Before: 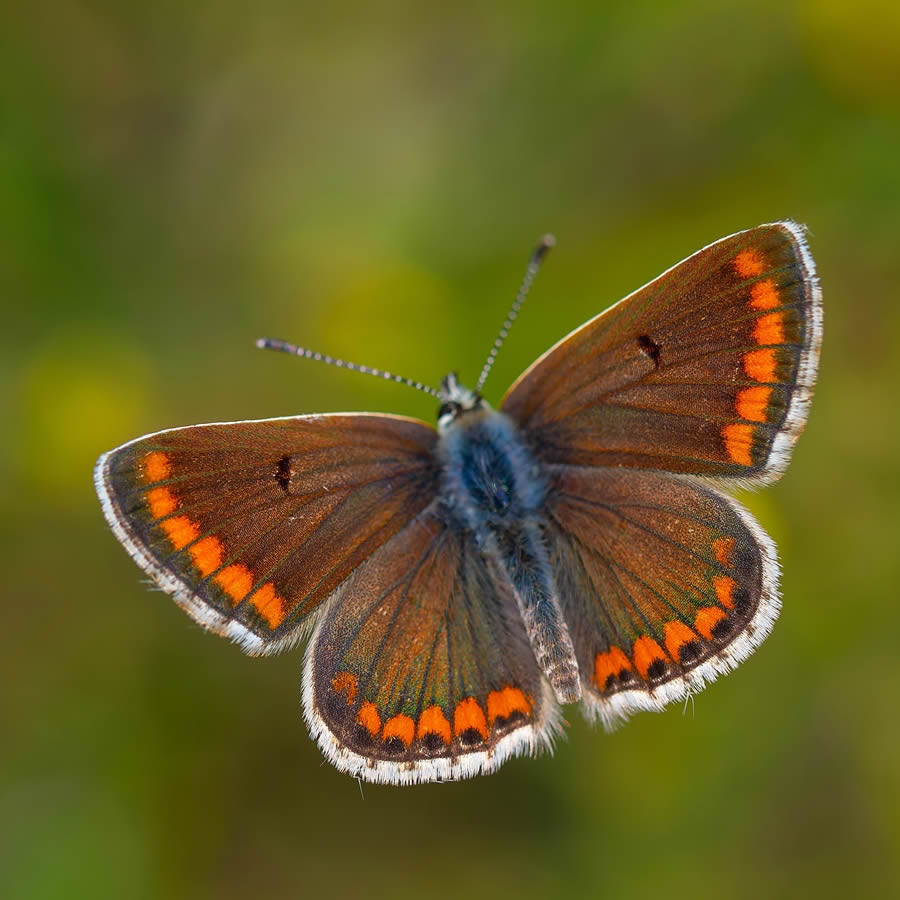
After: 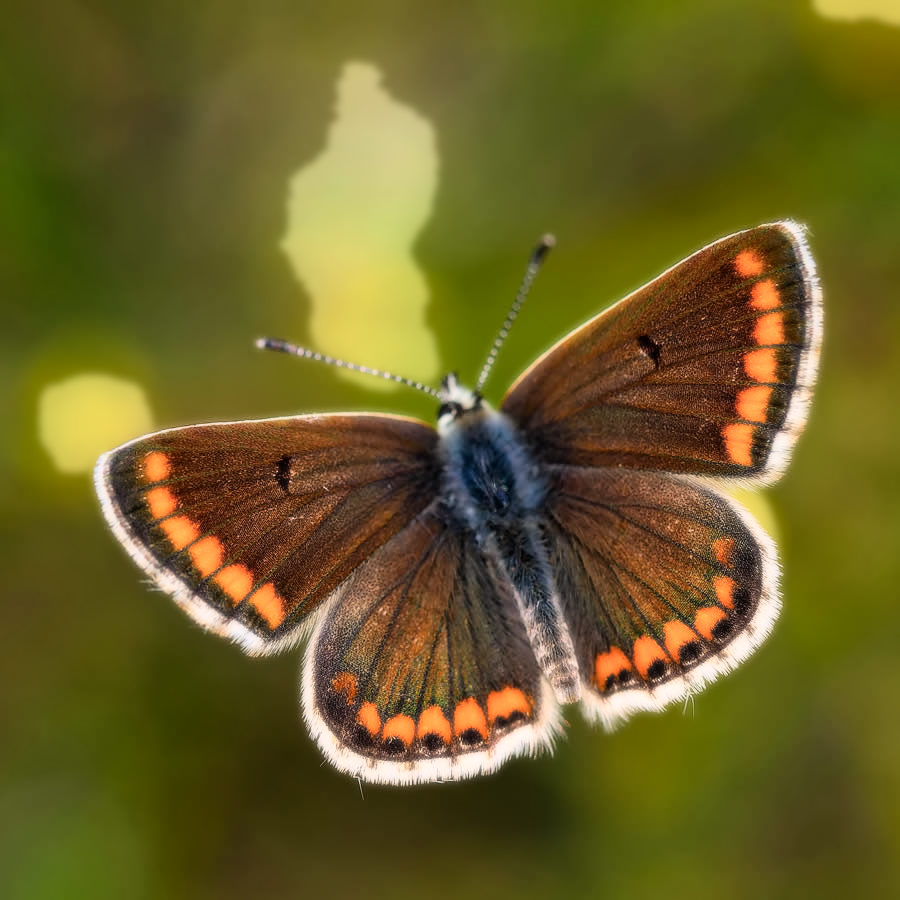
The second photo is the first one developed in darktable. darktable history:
contrast equalizer: y [[0.5 ×4, 0.525, 0.667], [0.5 ×6], [0.5 ×6], [0 ×4, 0.042, 0], [0, 0, 0.004, 0.1, 0.191, 0.131]]
filmic rgb: black relative exposure -7.5 EV, white relative exposure 5 EV, hardness 3.31, contrast 1.3, contrast in shadows safe
bloom: size 0%, threshold 54.82%, strength 8.31%
color correction: highlights a* 3.84, highlights b* 5.07
